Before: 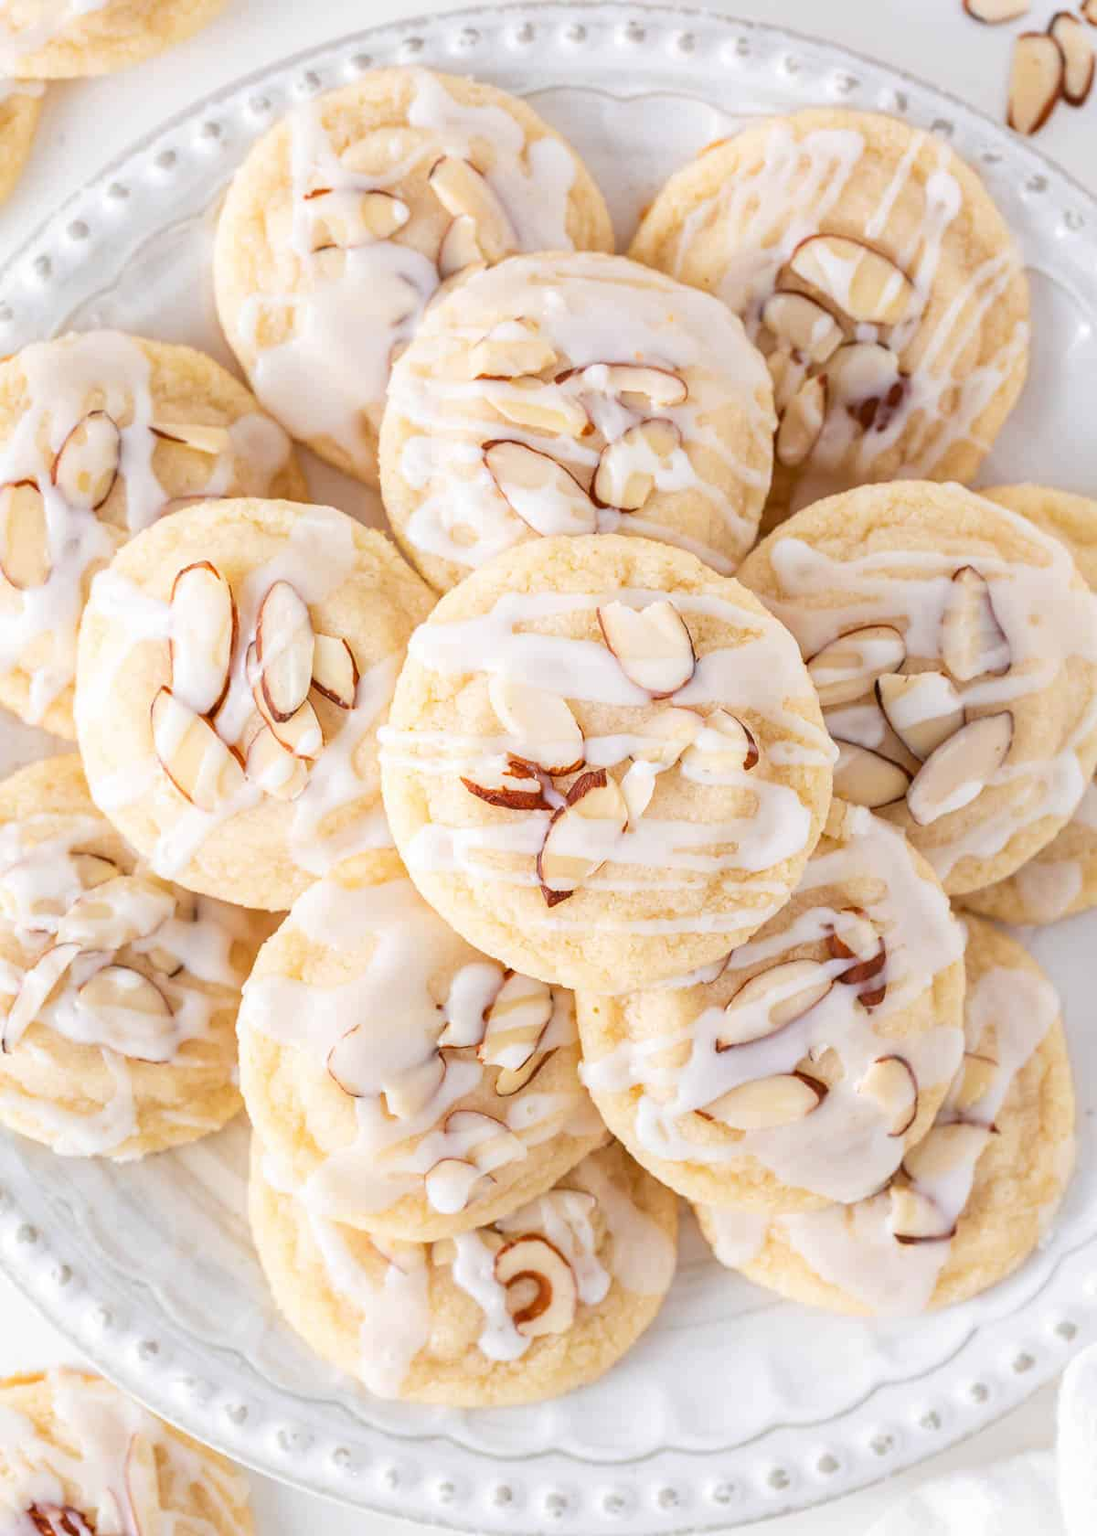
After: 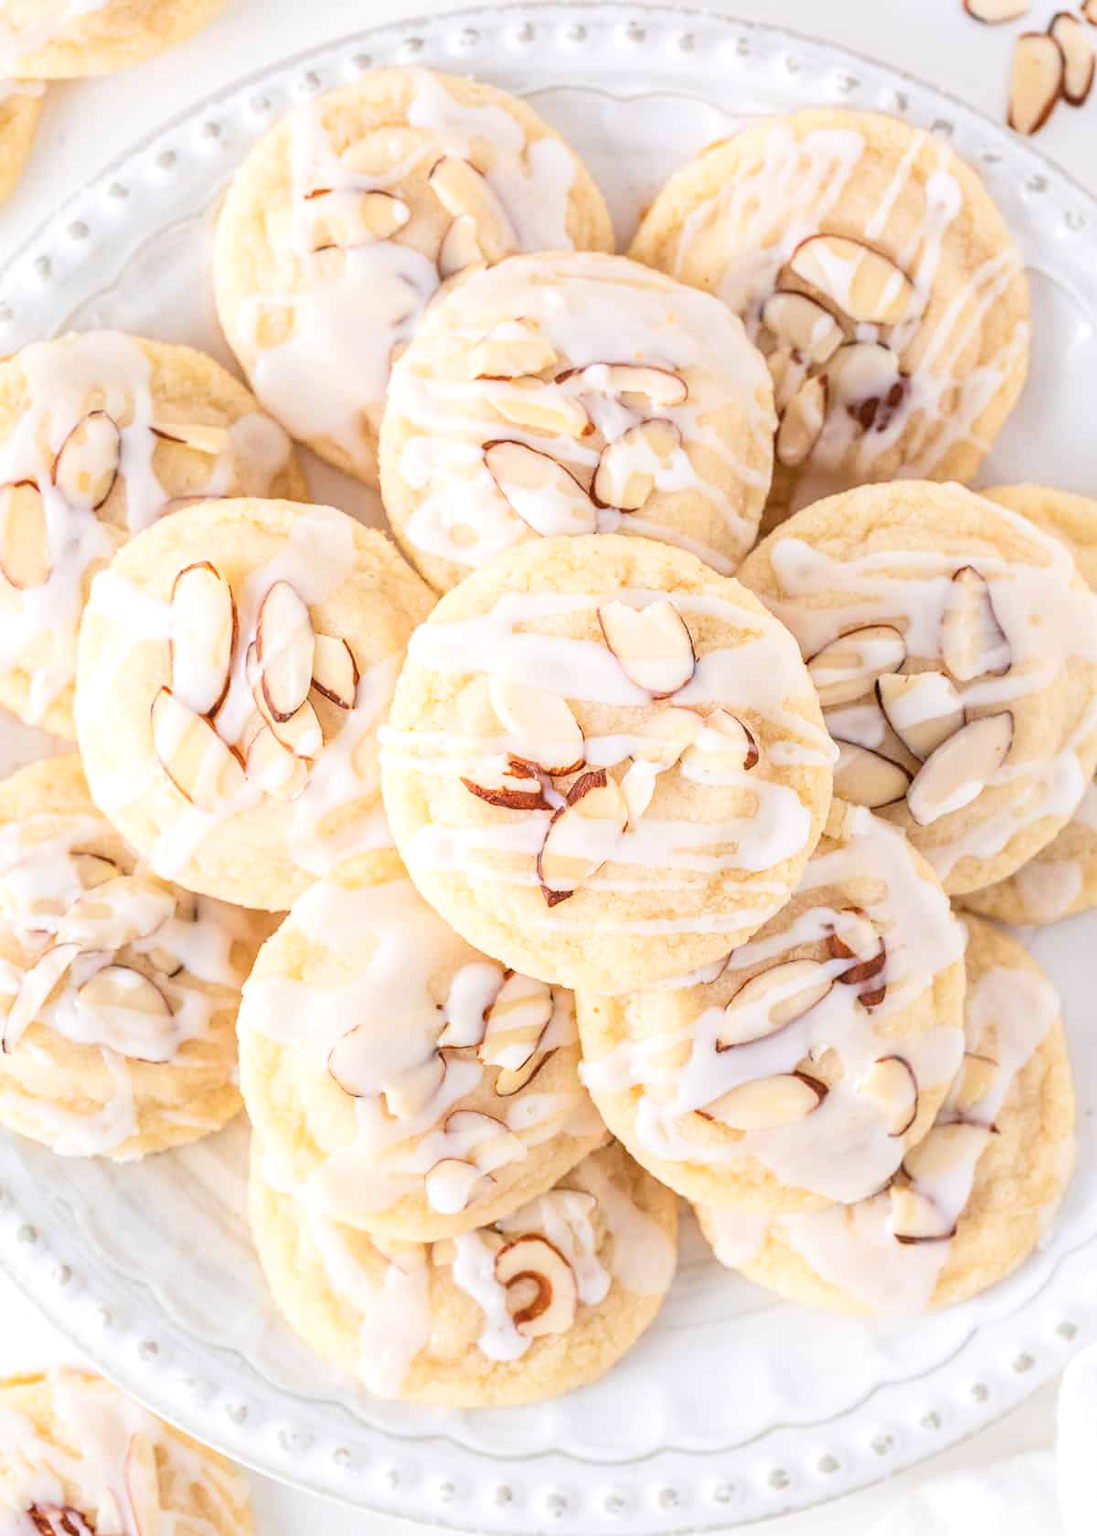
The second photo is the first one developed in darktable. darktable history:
local contrast: on, module defaults
contrast brightness saturation: contrast 0.136, brightness 0.22
